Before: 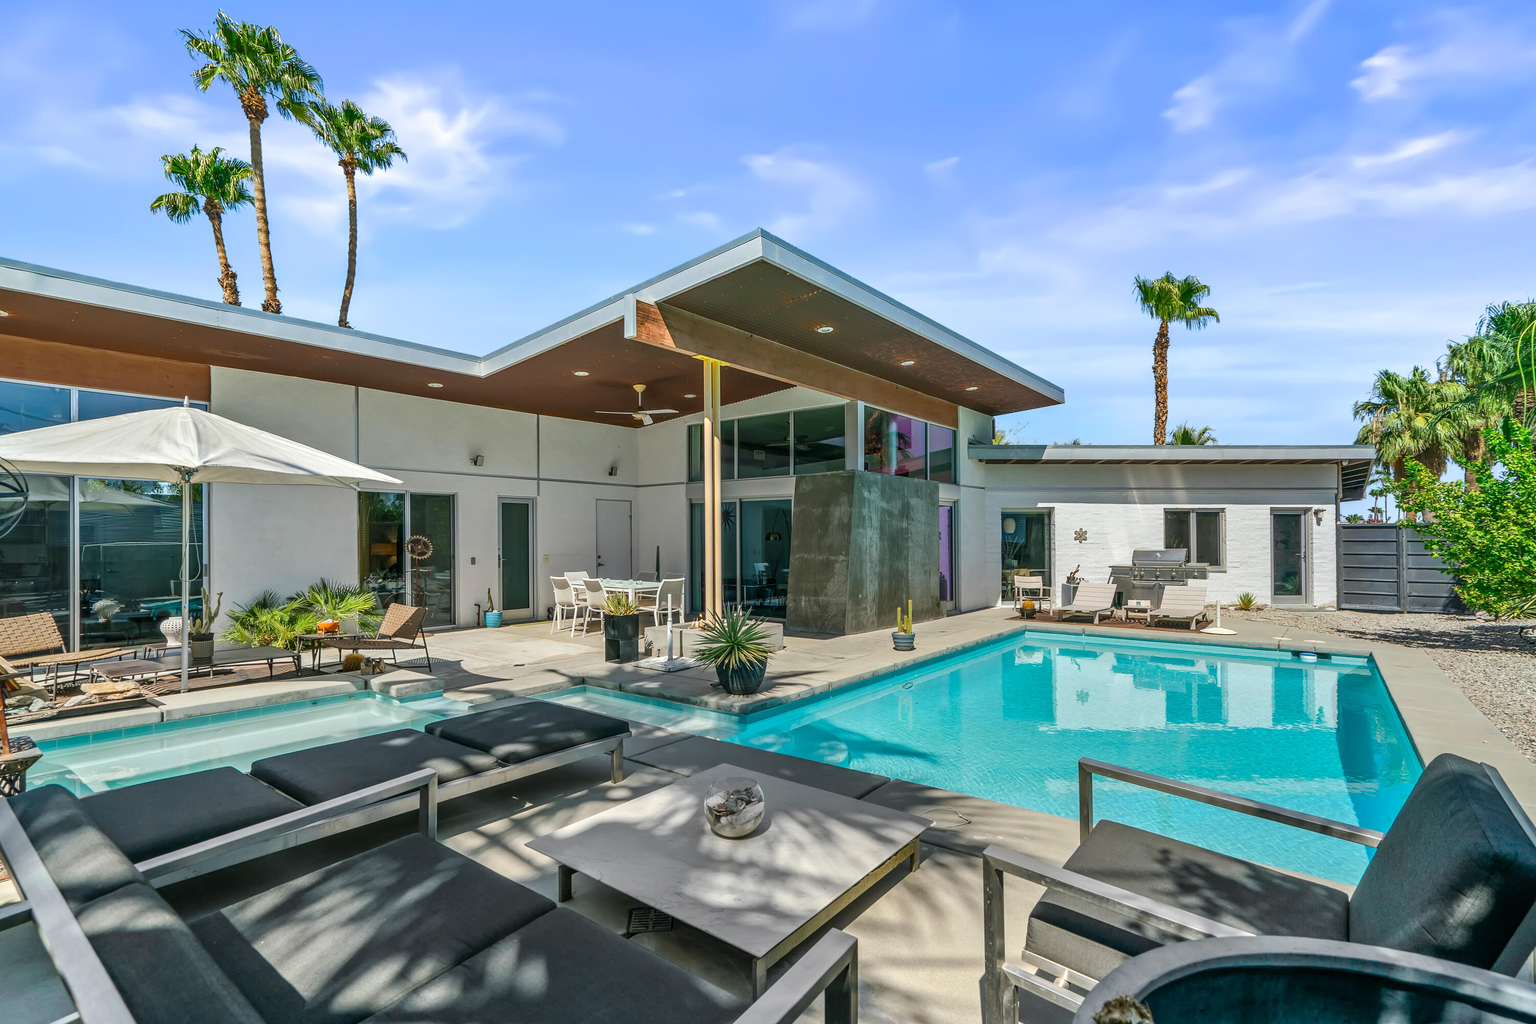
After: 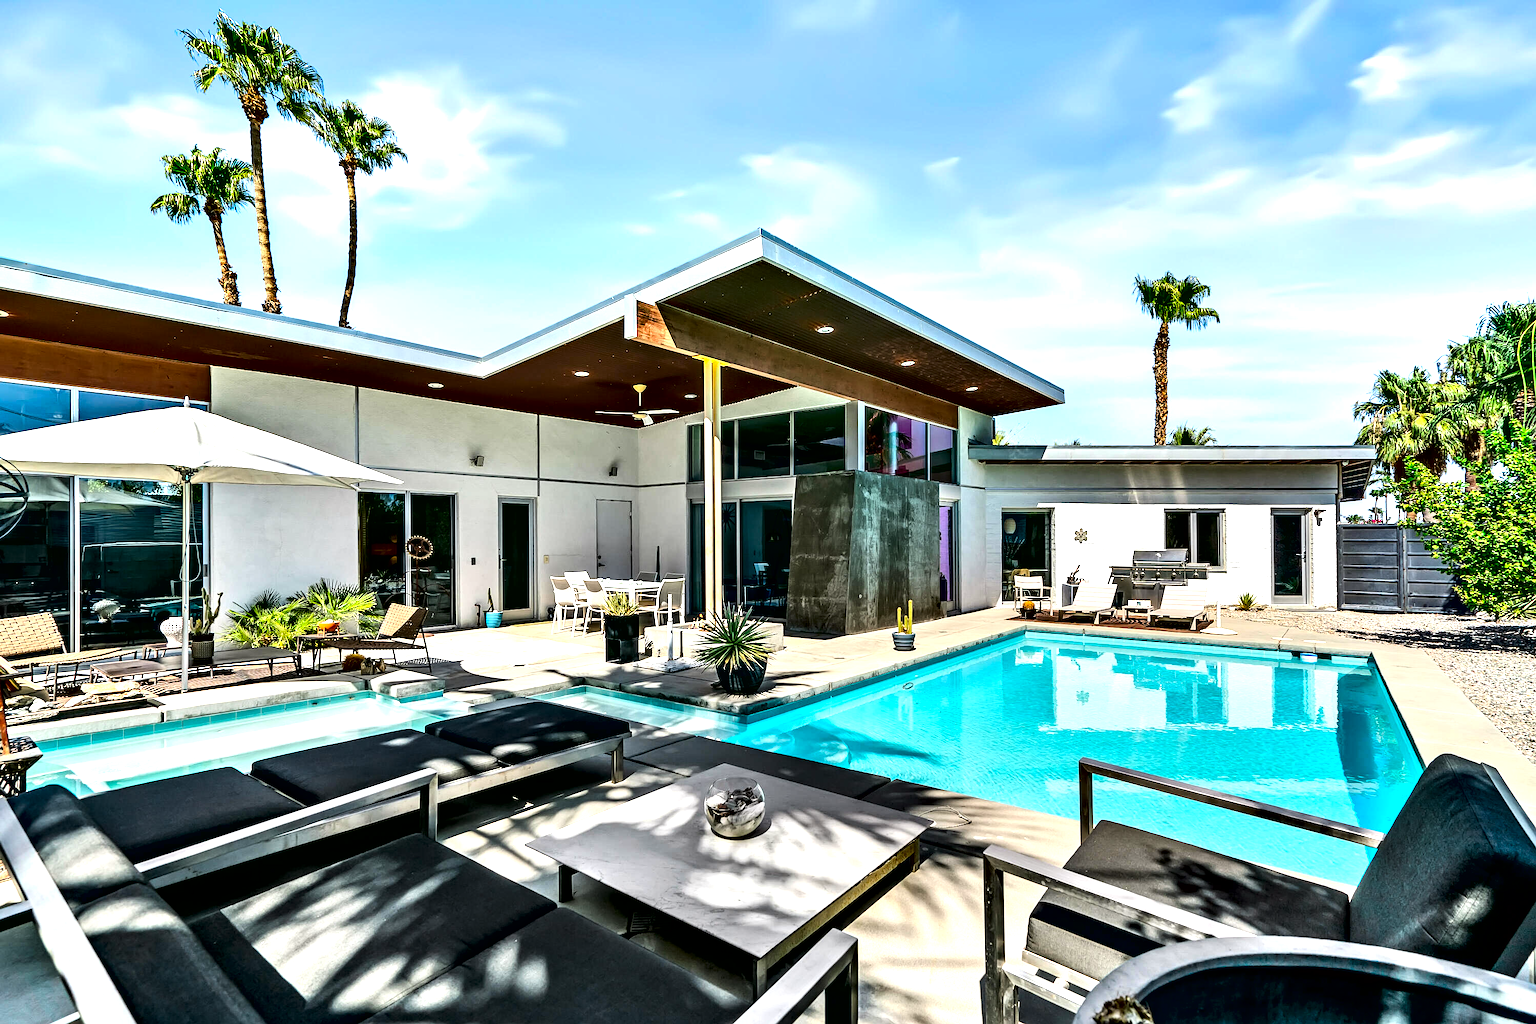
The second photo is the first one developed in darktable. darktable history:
sharpen: amount 0.208
contrast equalizer: octaves 7, y [[0.6 ×6], [0.55 ×6], [0 ×6], [0 ×6], [0 ×6]]
contrast brightness saturation: contrast 0.101, brightness 0.031, saturation 0.095
tone equalizer: -8 EV -0.718 EV, -7 EV -0.666 EV, -6 EV -0.619 EV, -5 EV -0.362 EV, -3 EV 0.394 EV, -2 EV 0.6 EV, -1 EV 0.68 EV, +0 EV 0.74 EV, edges refinement/feathering 500, mask exposure compensation -1.57 EV, preserve details no
